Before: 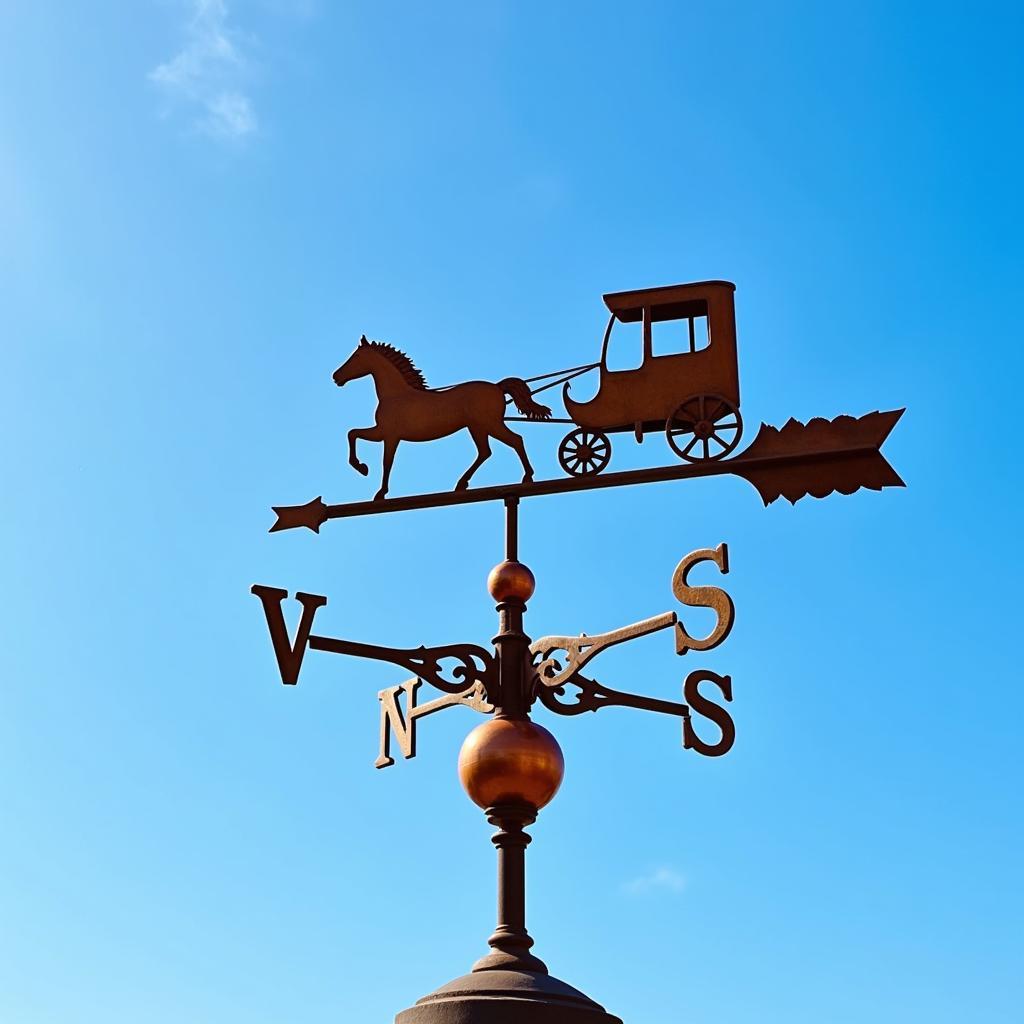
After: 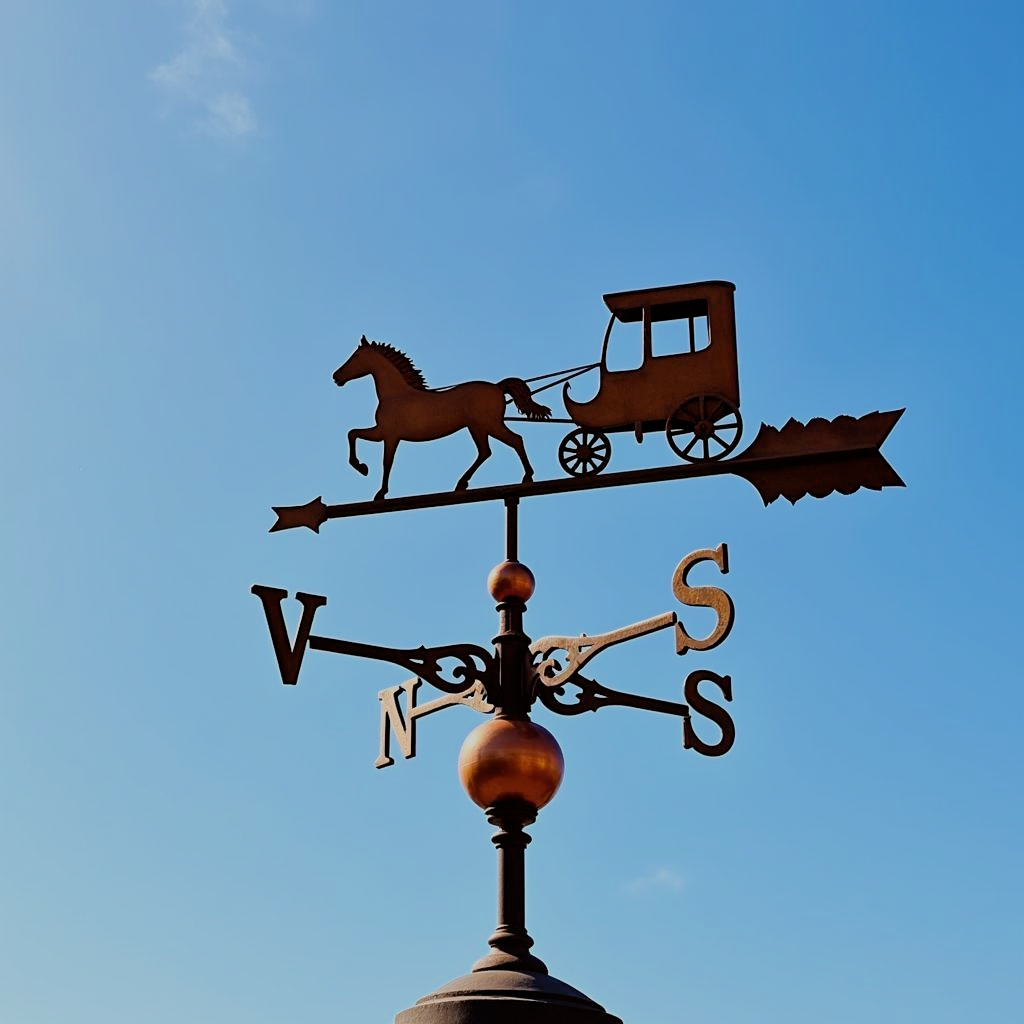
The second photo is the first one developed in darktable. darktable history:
filmic rgb: black relative exposure -7.17 EV, white relative exposure 5.36 EV, hardness 3.02
